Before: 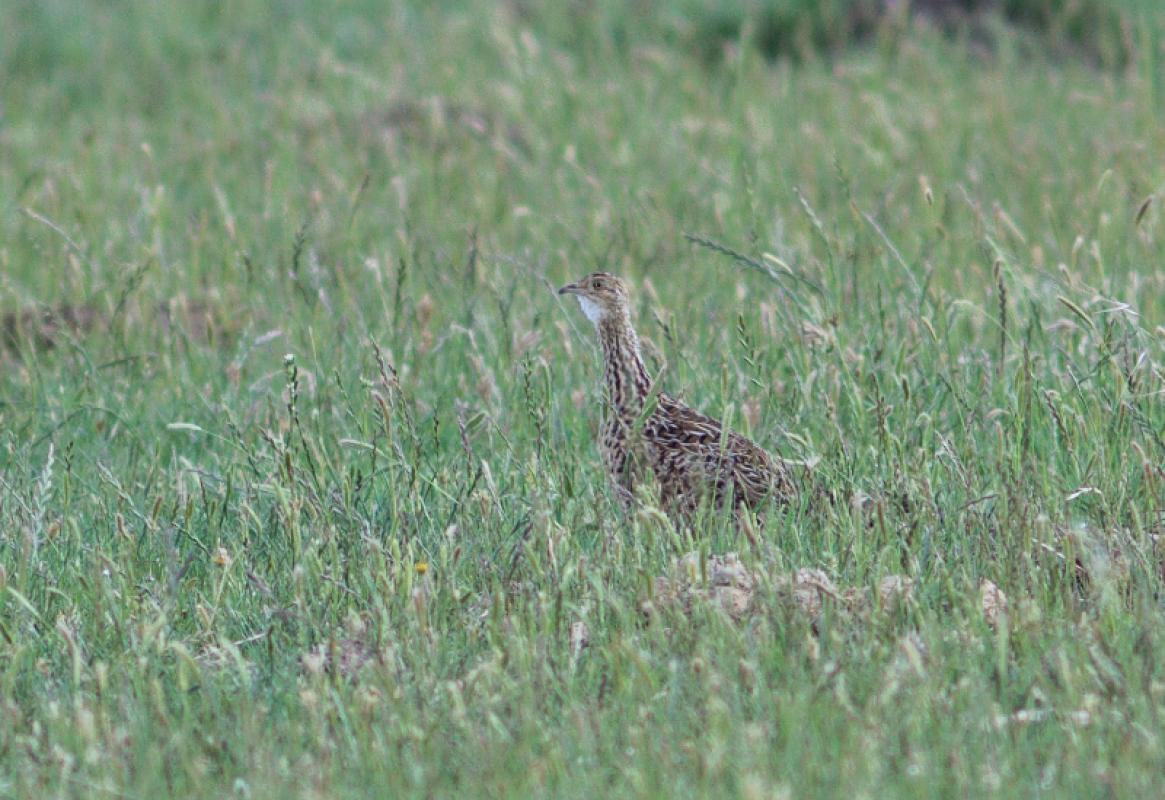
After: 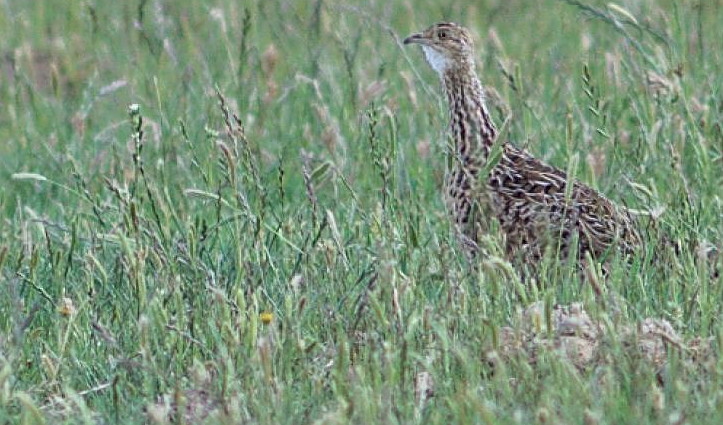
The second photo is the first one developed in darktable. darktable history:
sharpen: on, module defaults
tone equalizer: on, module defaults
crop: left 13.312%, top 31.28%, right 24.627%, bottom 15.582%
